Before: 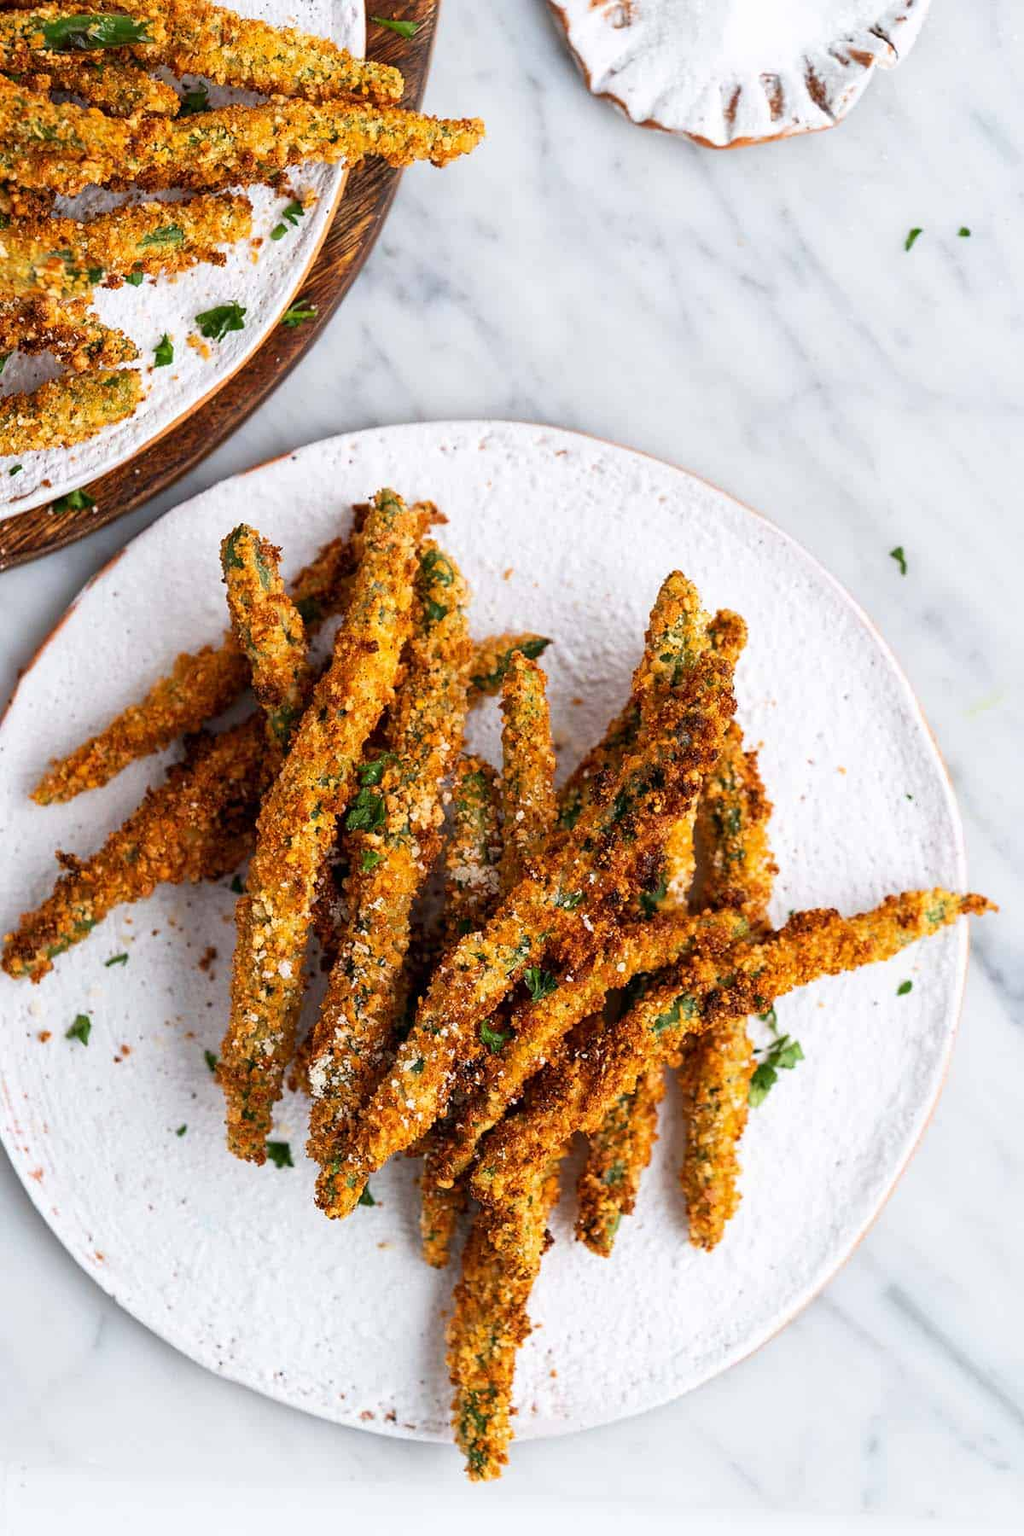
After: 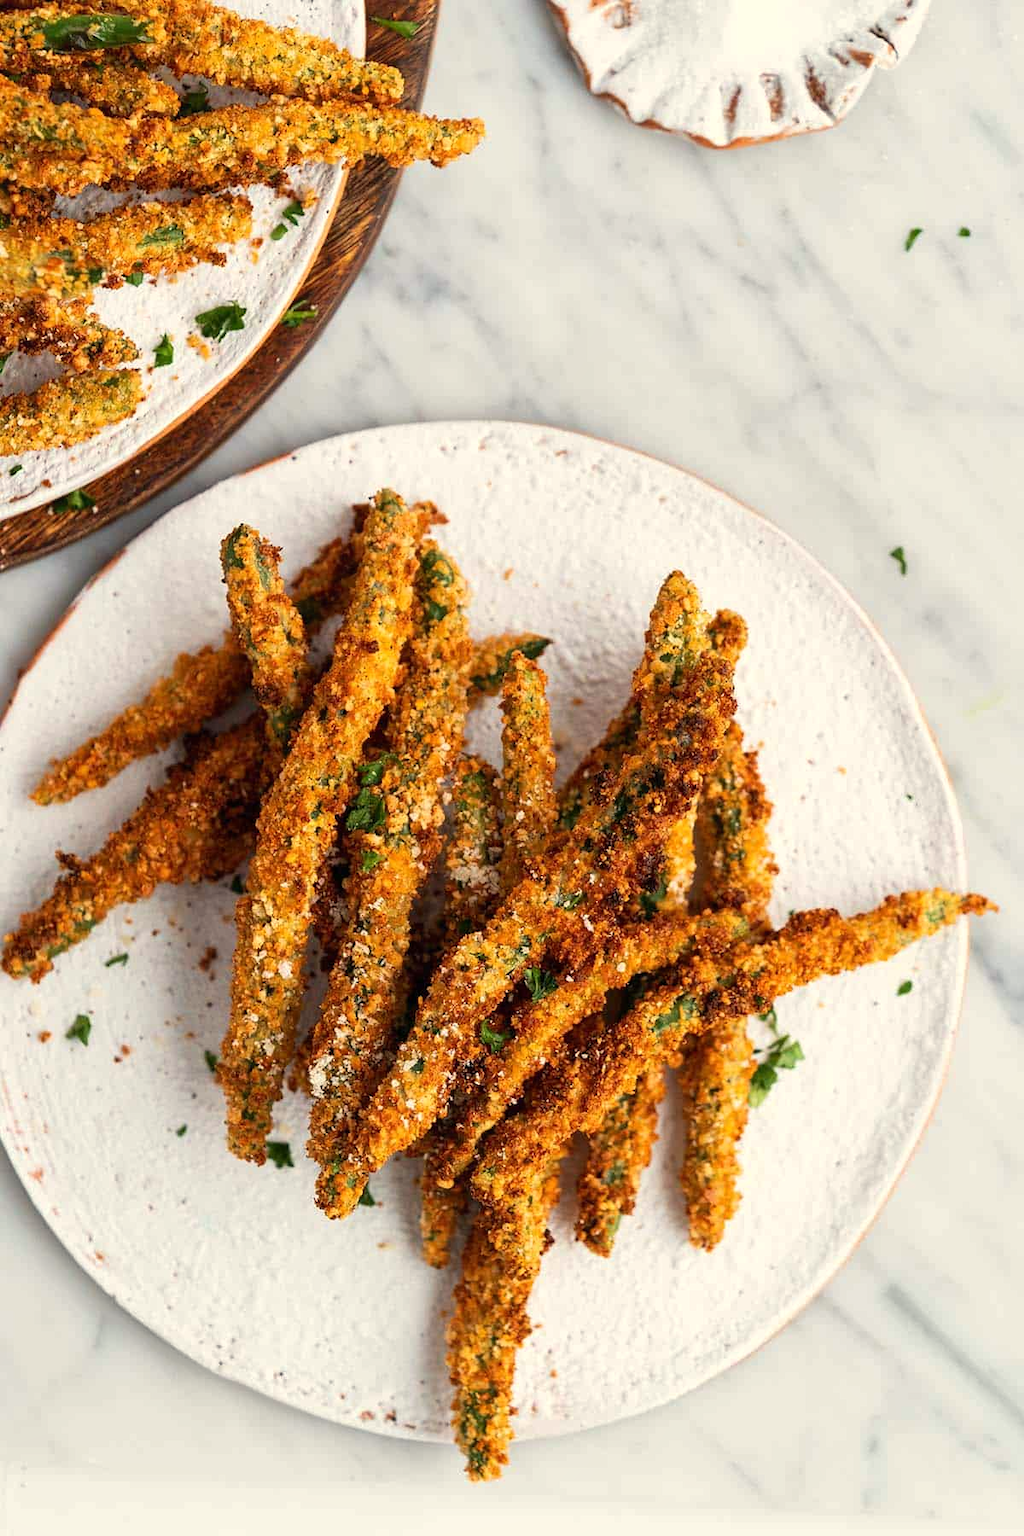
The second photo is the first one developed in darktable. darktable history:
white balance: red 1.029, blue 0.92
shadows and highlights: shadows 62.66, white point adjustment 0.37, highlights -34.44, compress 83.82%
